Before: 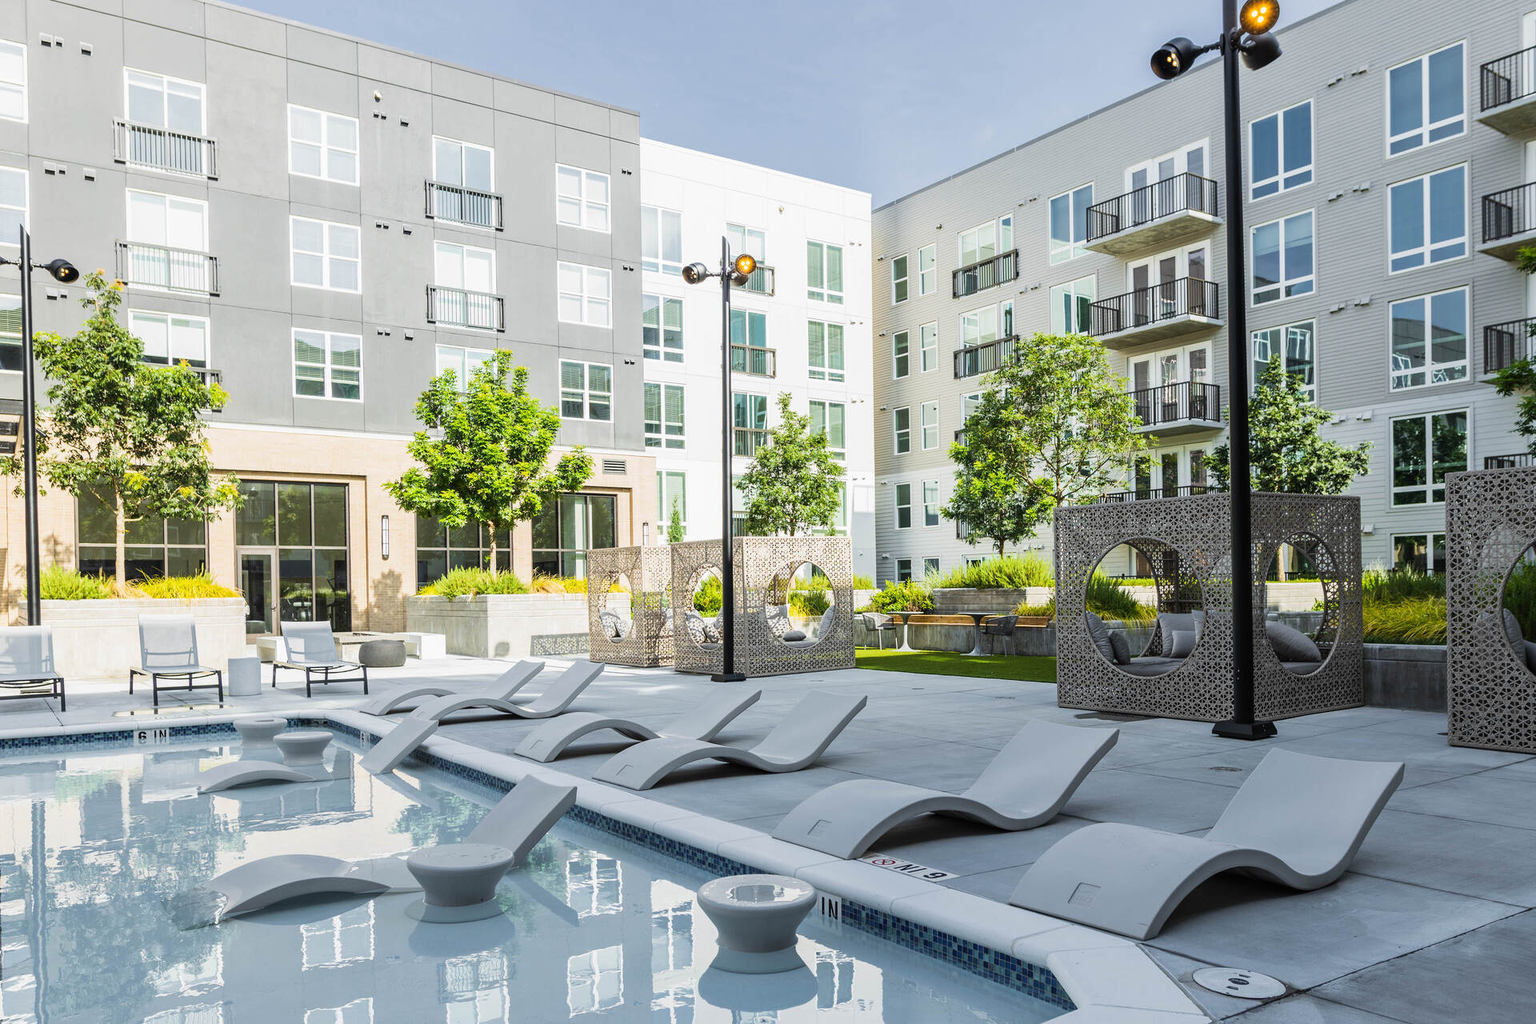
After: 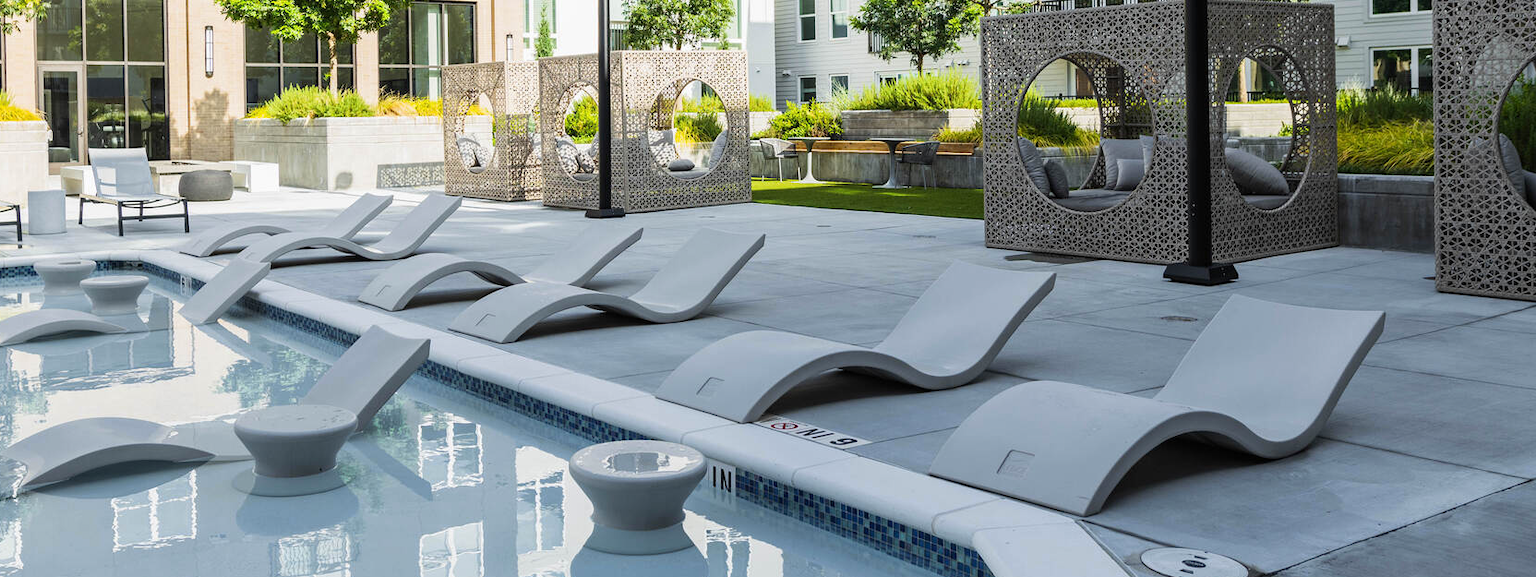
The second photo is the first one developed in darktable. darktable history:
crop and rotate: left 13.306%, top 48.129%, bottom 2.928%
color zones: curves: ch0 [(0.068, 0.464) (0.25, 0.5) (0.48, 0.508) (0.75, 0.536) (0.886, 0.476) (0.967, 0.456)]; ch1 [(0.066, 0.456) (0.25, 0.5) (0.616, 0.508) (0.746, 0.56) (0.934, 0.444)]
